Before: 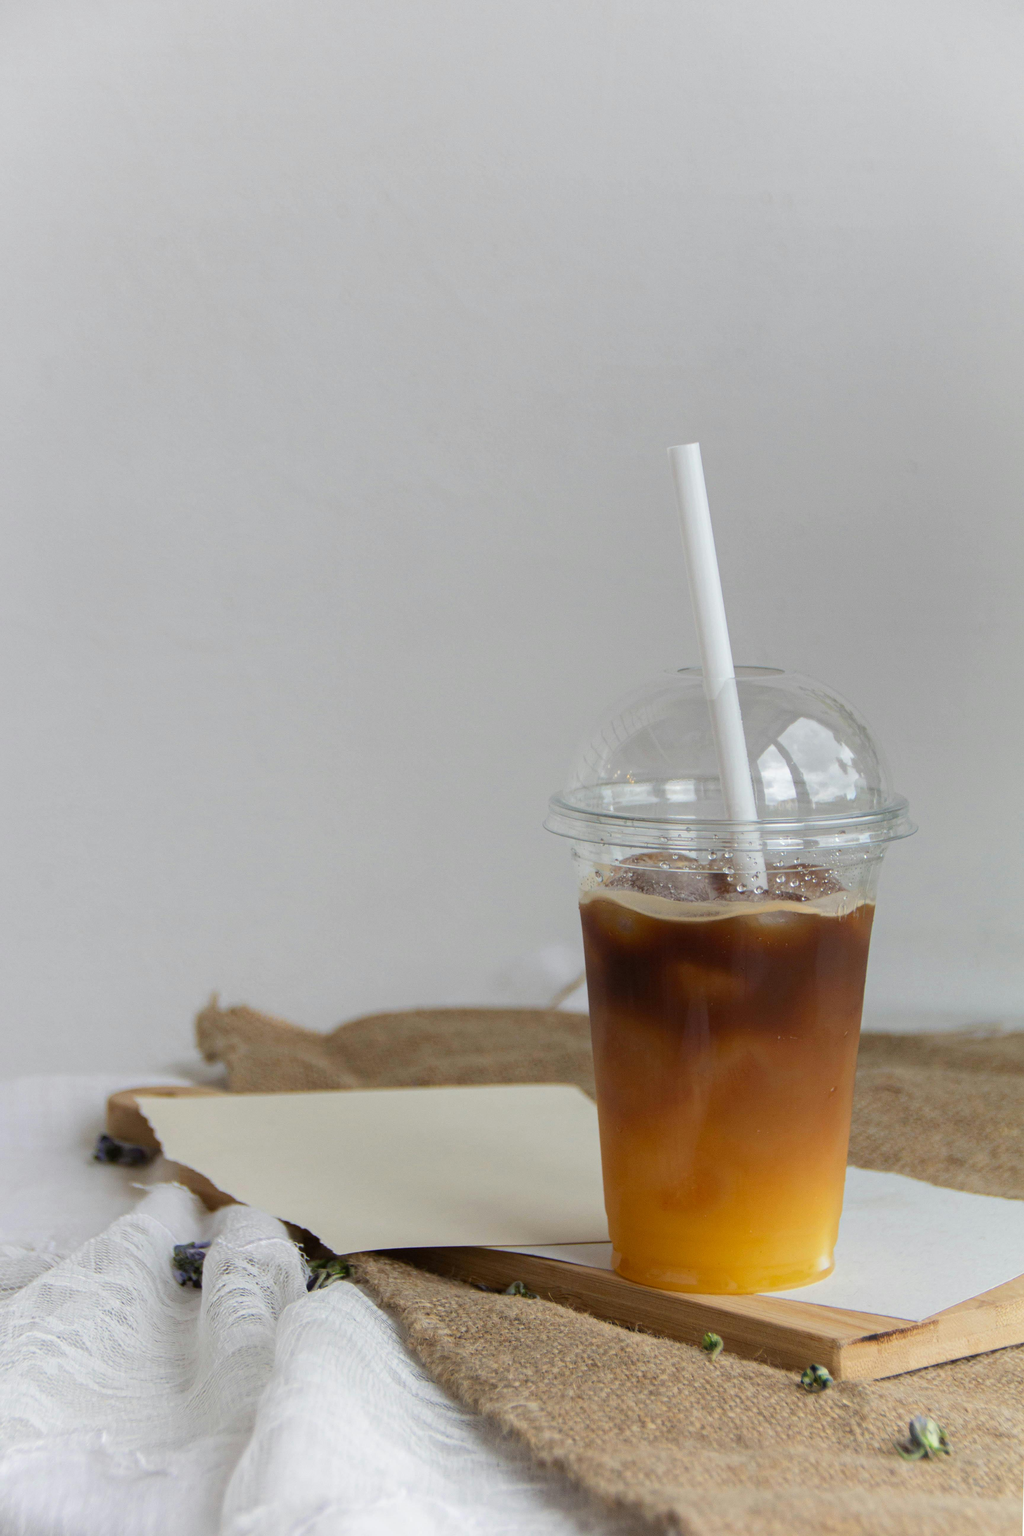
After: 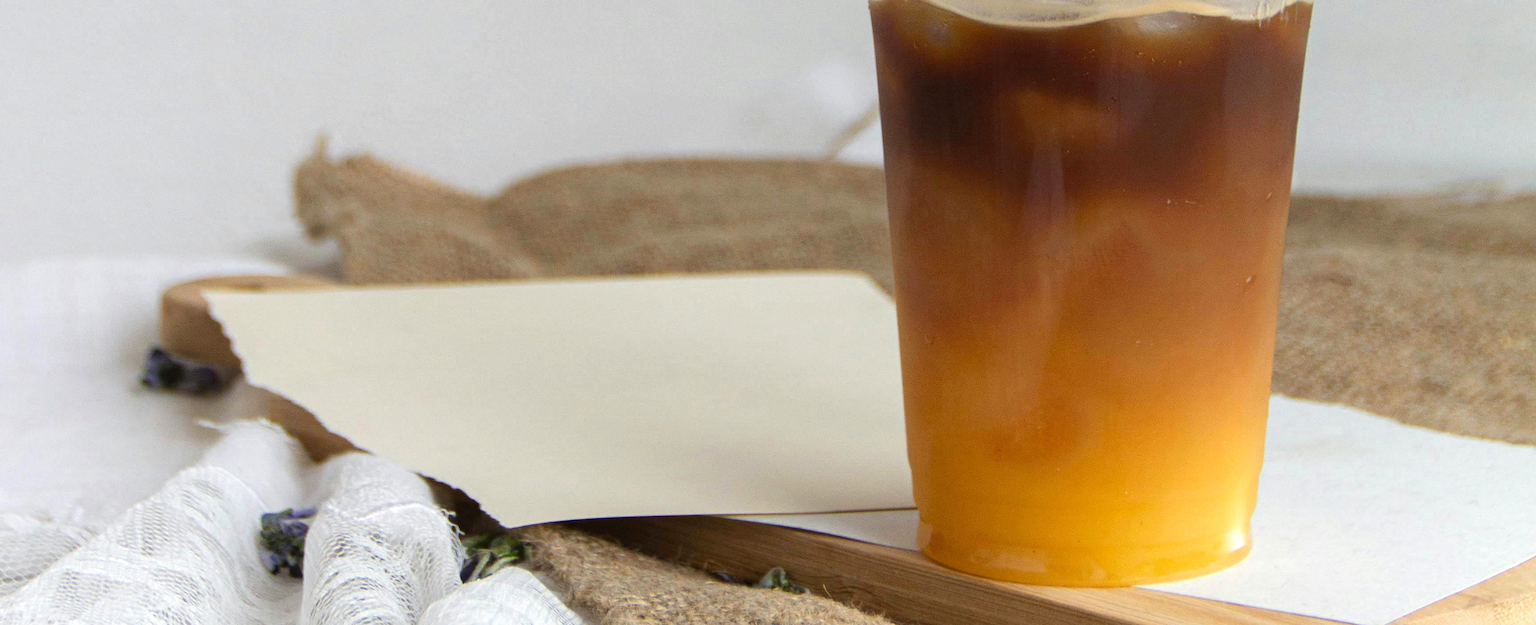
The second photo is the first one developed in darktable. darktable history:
crop and rotate: top 58.809%, bottom 14.036%
exposure: black level correction 0, exposure 0.499 EV, compensate highlight preservation false
